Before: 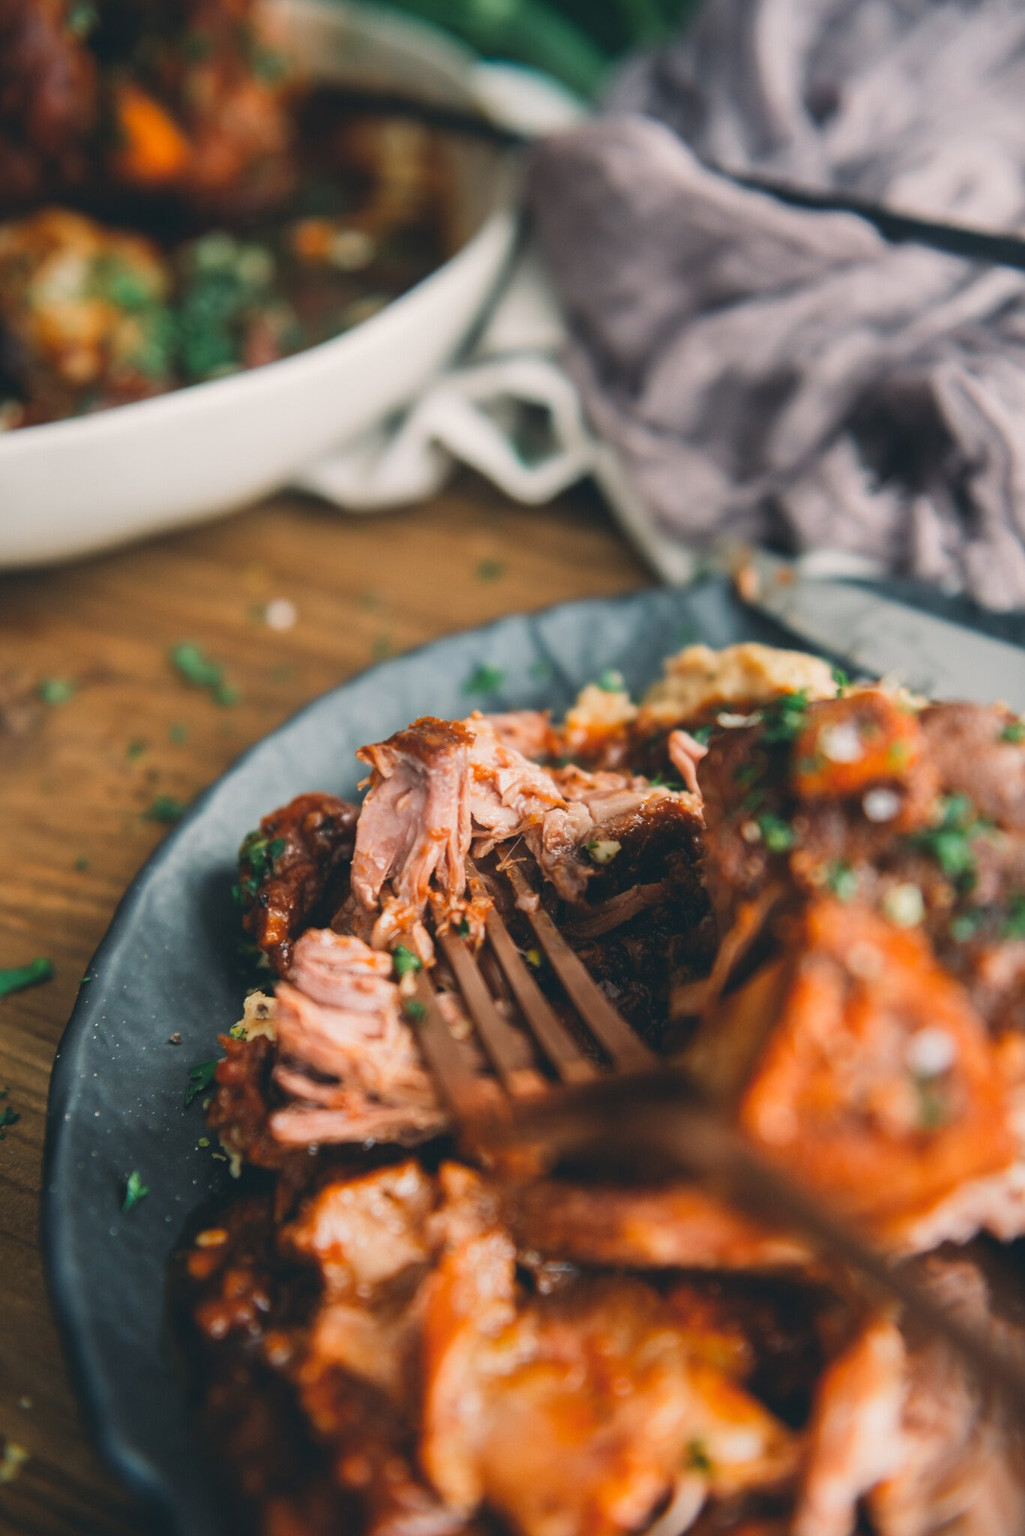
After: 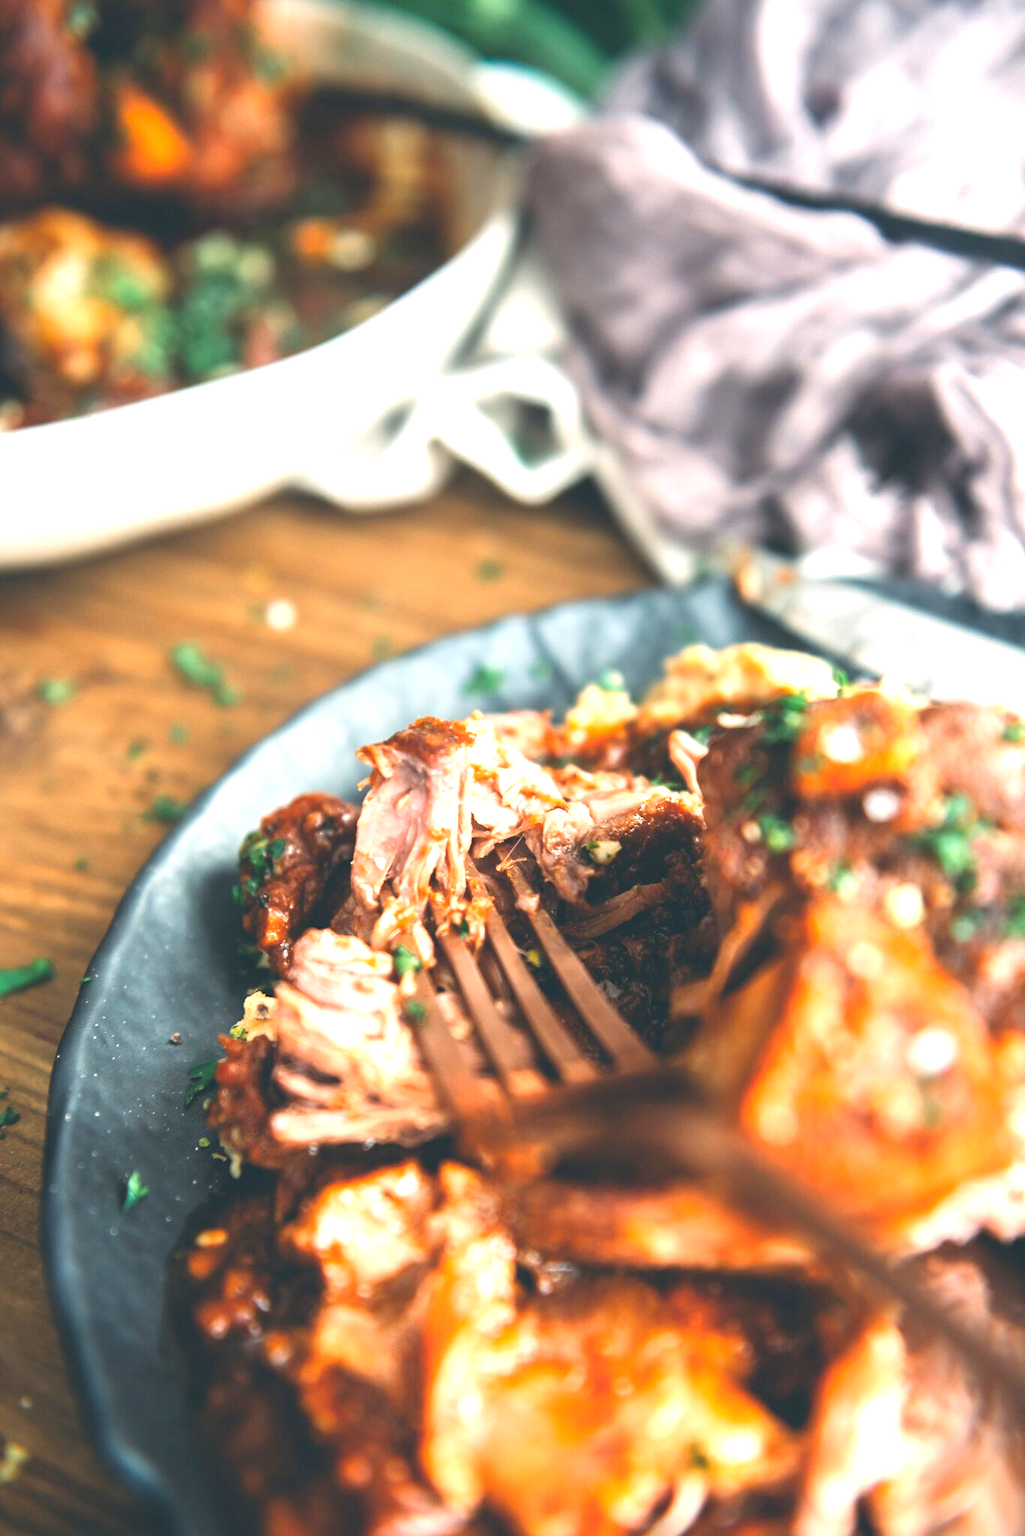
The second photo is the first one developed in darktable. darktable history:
exposure: black level correction 0, exposure 1.292 EV, compensate highlight preservation false
